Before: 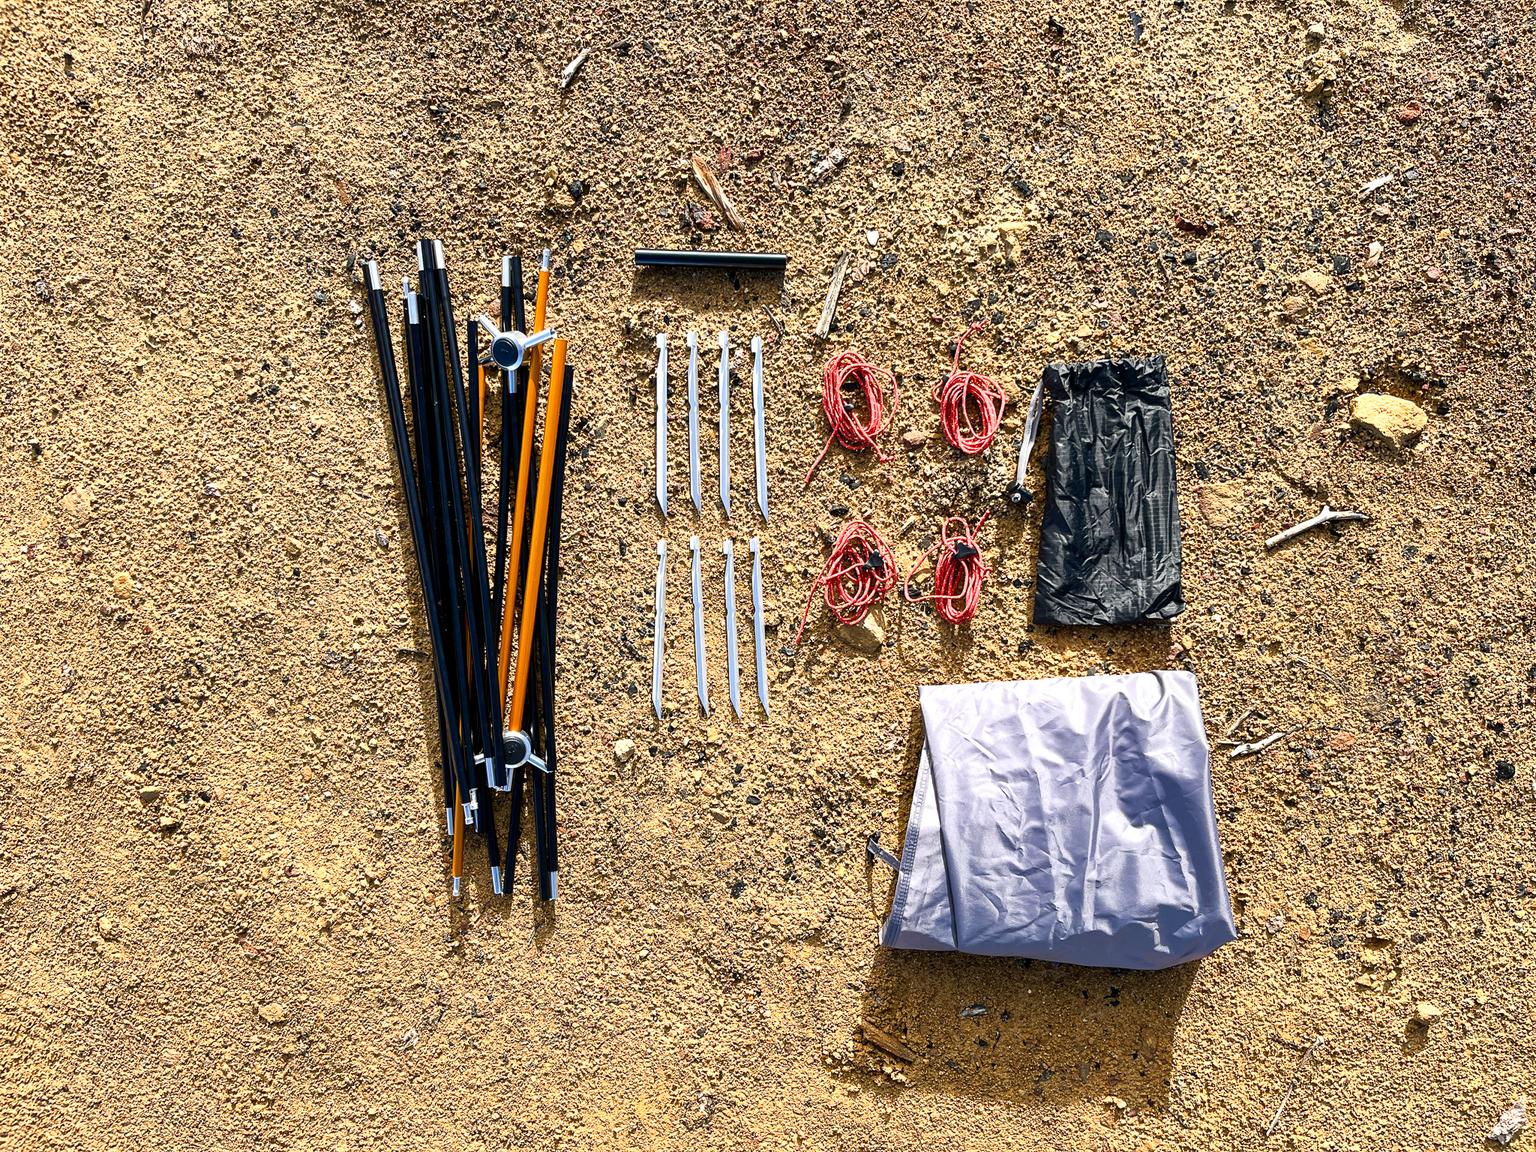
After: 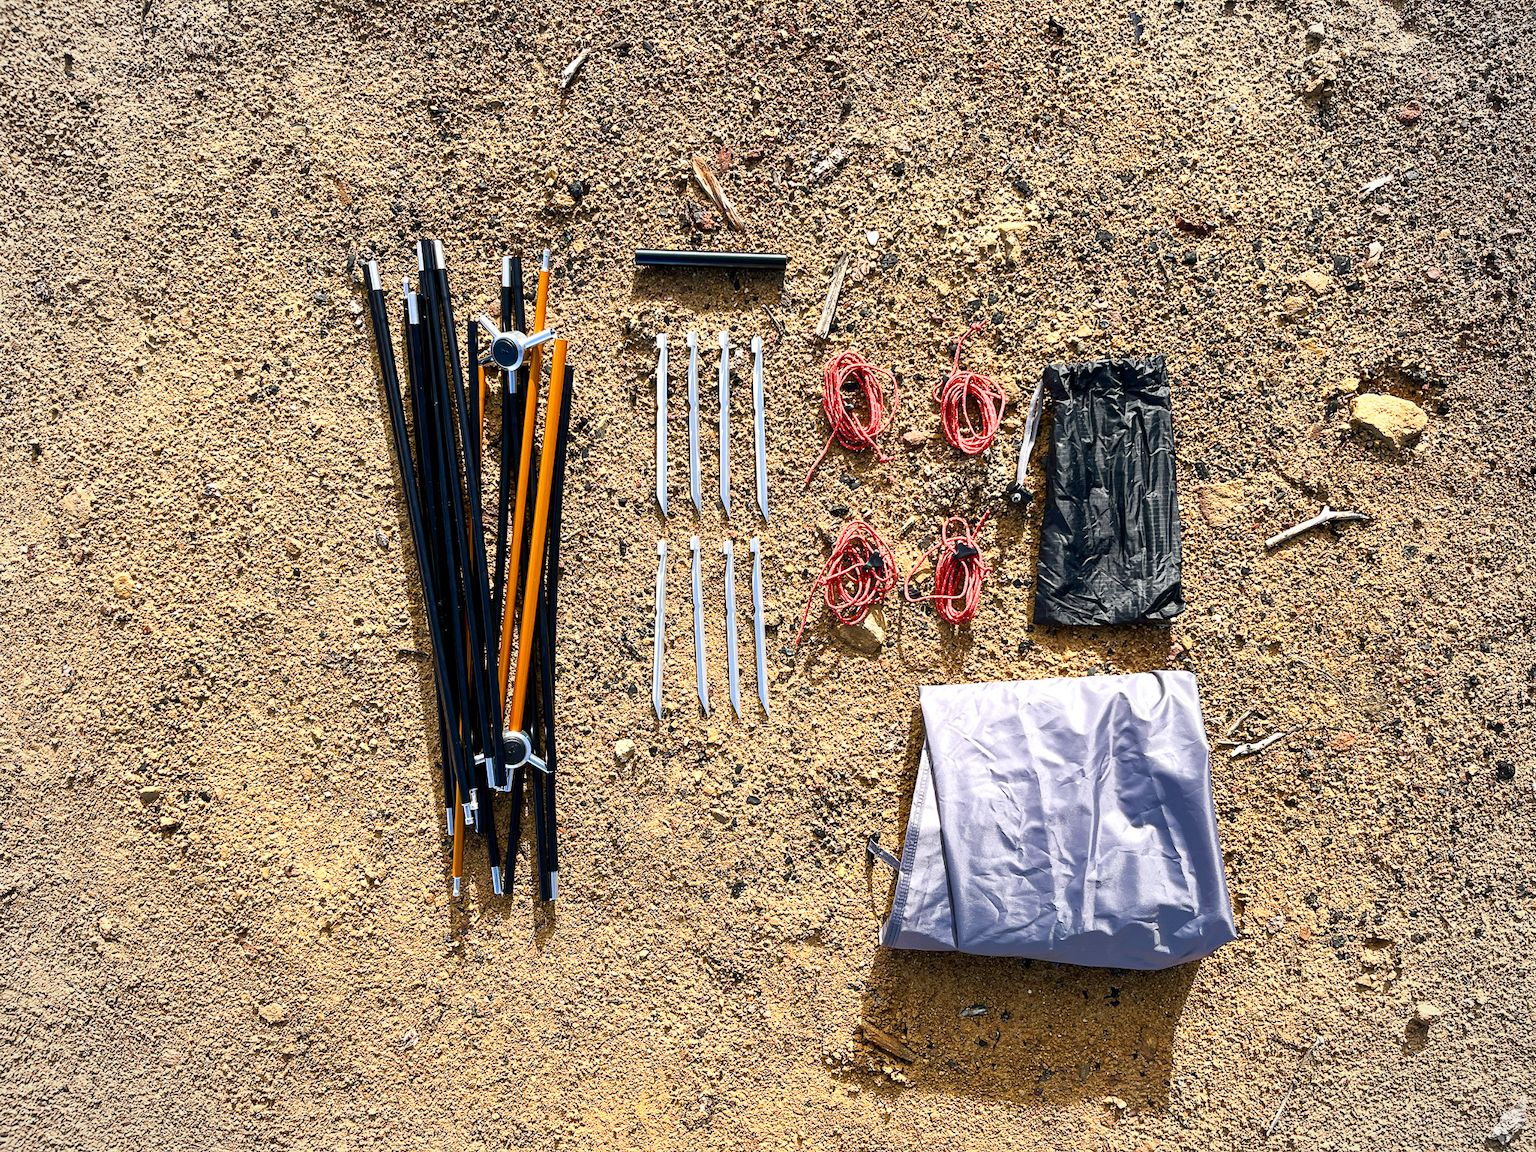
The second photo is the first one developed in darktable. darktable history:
vignetting: brightness -0.152, width/height ratio 1.089
